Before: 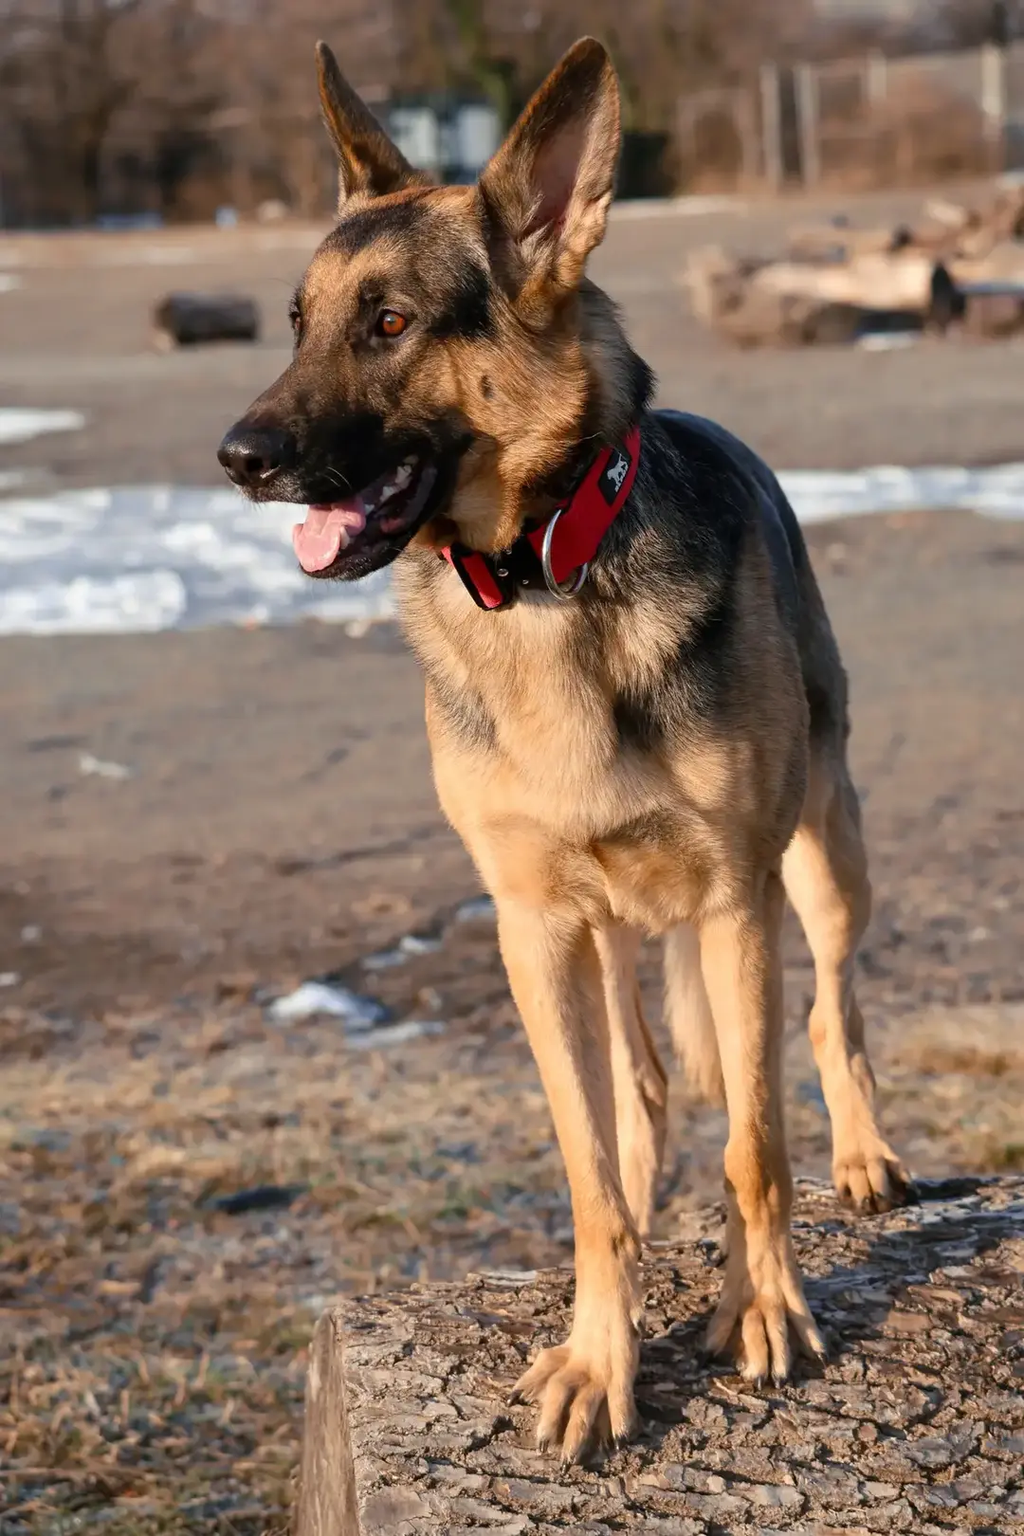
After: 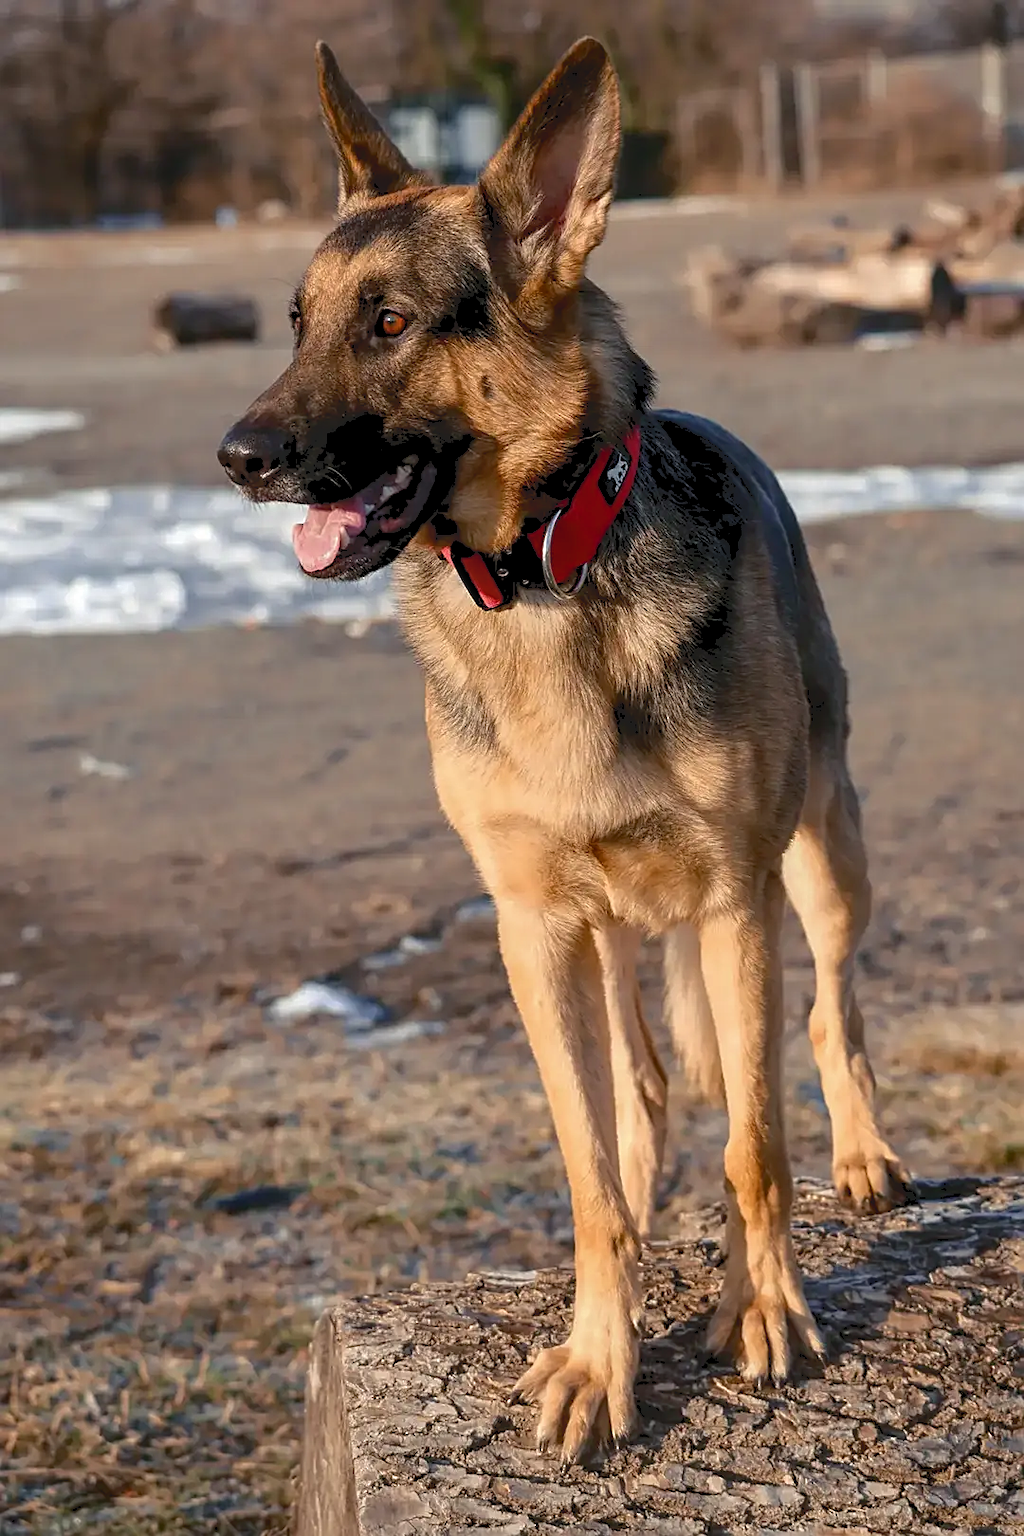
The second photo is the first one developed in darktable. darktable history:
color balance rgb: shadows lift › chroma 1.938%, shadows lift › hue 261.76°, global offset › luminance -0.491%, perceptual saturation grading › global saturation 0.455%
sharpen: on, module defaults
tone curve: curves: ch0 [(0, 0) (0.003, 0.126) (0.011, 0.129) (0.025, 0.133) (0.044, 0.143) (0.069, 0.155) (0.1, 0.17) (0.136, 0.189) (0.177, 0.217) (0.224, 0.25) (0.277, 0.293) (0.335, 0.346) (0.399, 0.398) (0.468, 0.456) (0.543, 0.517) (0.623, 0.583) (0.709, 0.659) (0.801, 0.756) (0.898, 0.856) (1, 1)], color space Lab, independent channels, preserve colors none
local contrast: on, module defaults
